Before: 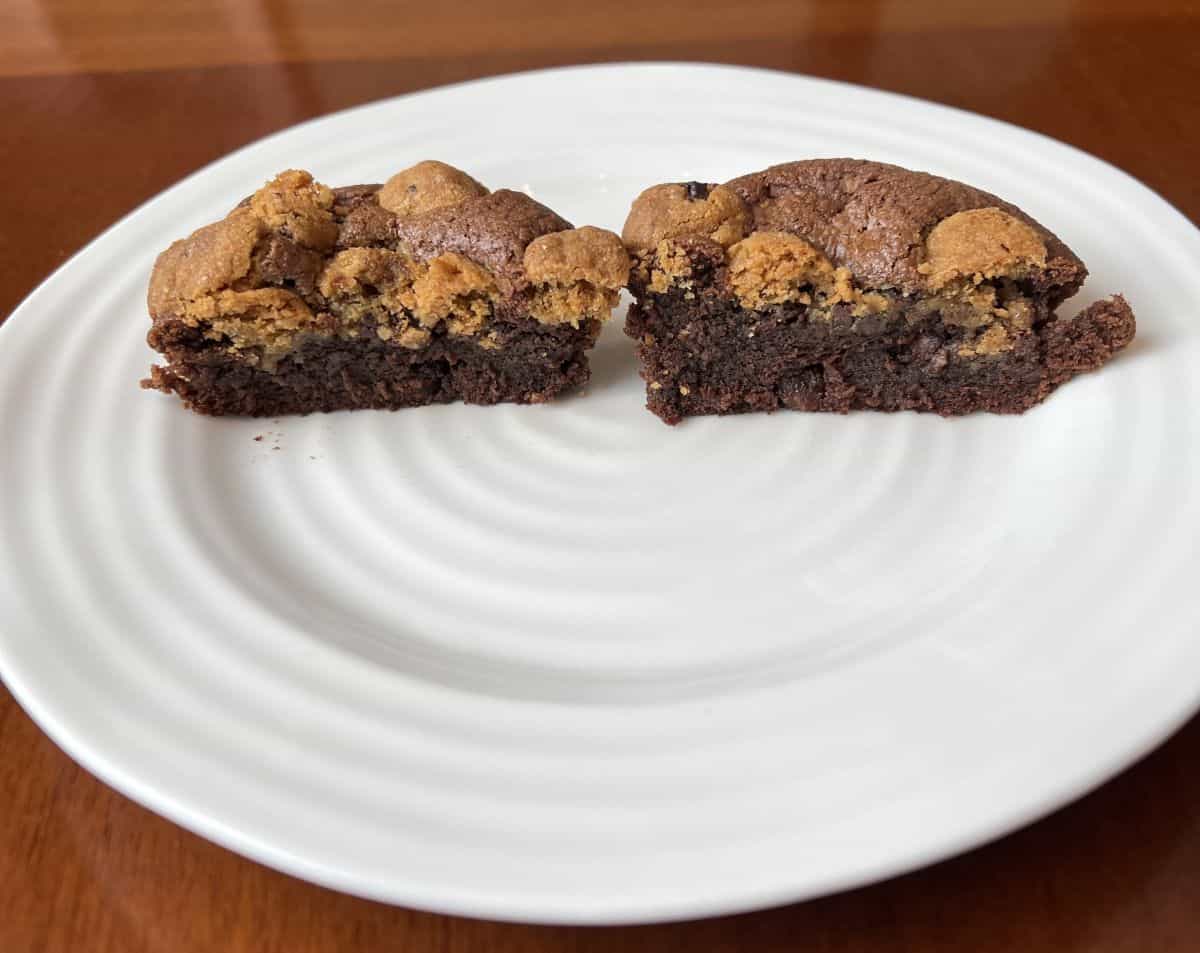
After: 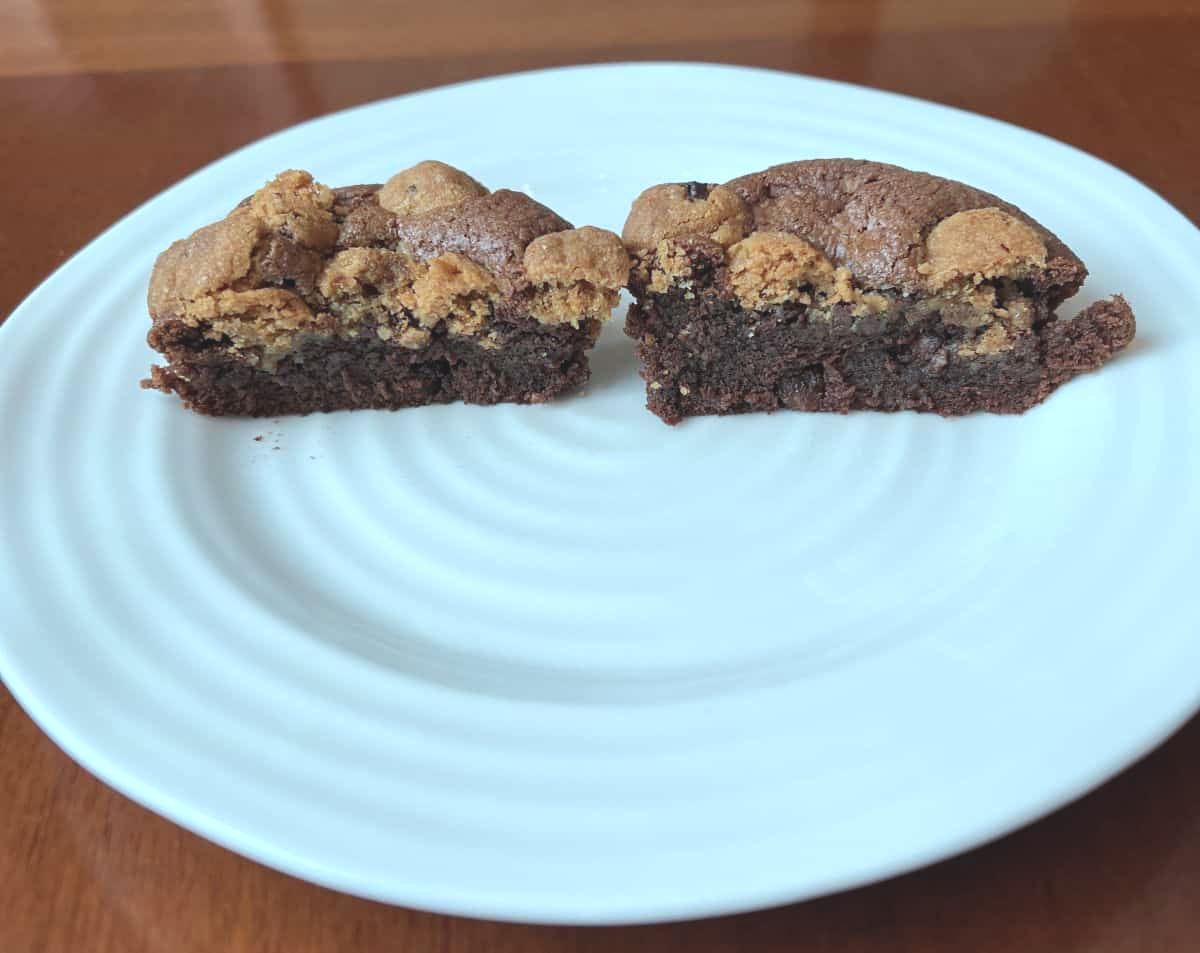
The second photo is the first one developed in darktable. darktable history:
color correction: highlights a* -11.71, highlights b* -15.58
color balance: lift [1.007, 1, 1, 1], gamma [1.097, 1, 1, 1]
